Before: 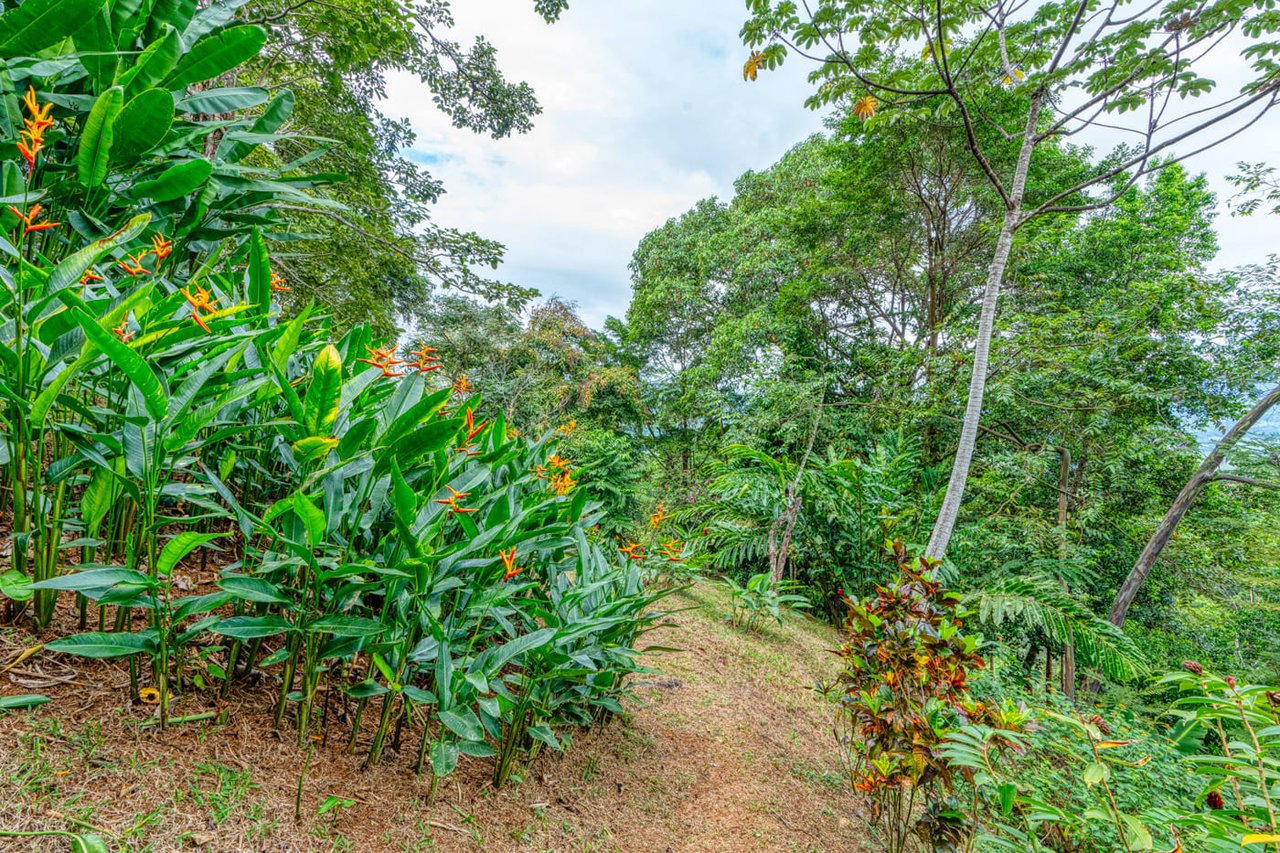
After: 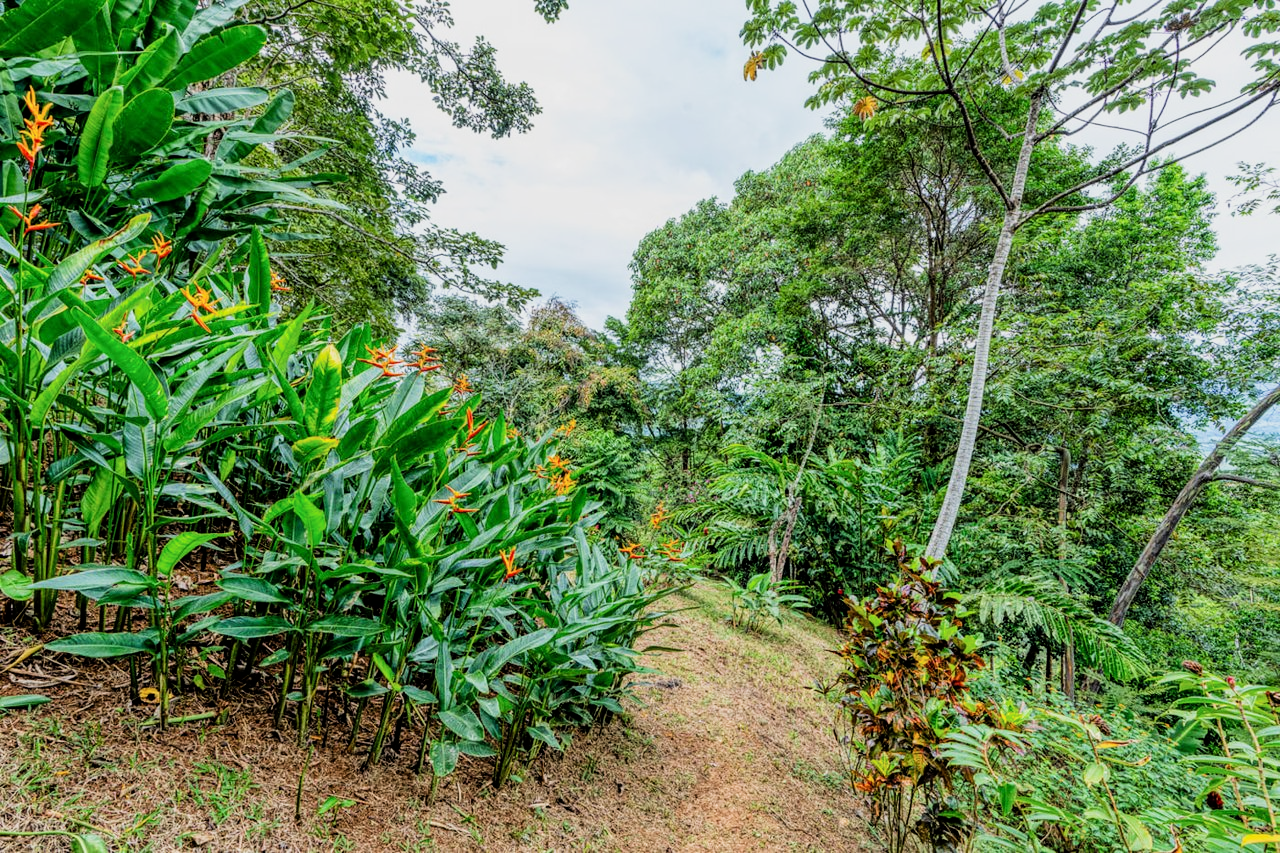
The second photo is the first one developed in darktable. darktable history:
filmic rgb: black relative exposure -5.14 EV, white relative exposure 3.52 EV, hardness 3.17, contrast 1.385, highlights saturation mix -49.1%
